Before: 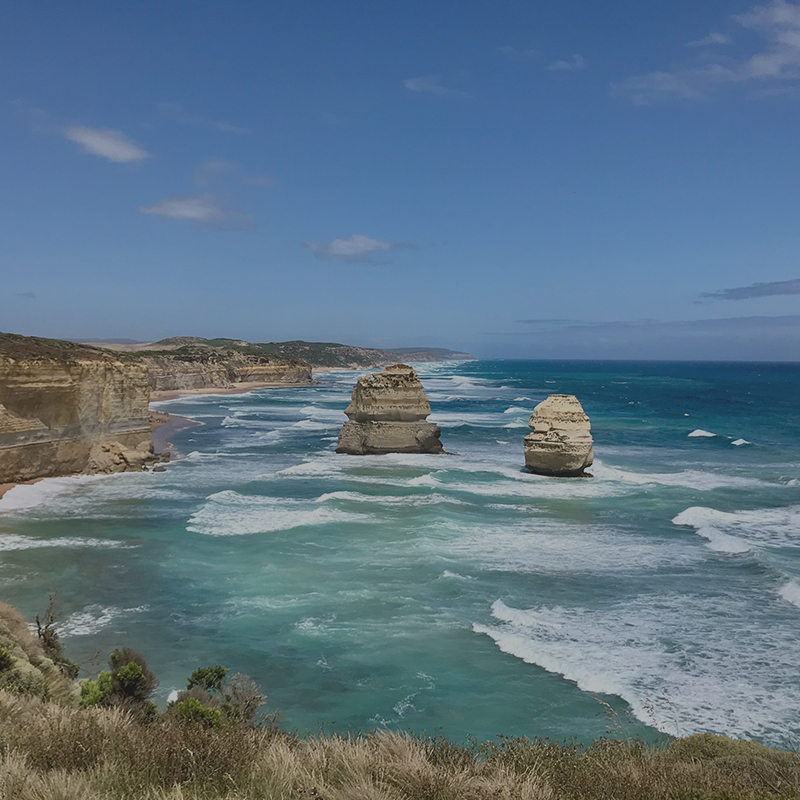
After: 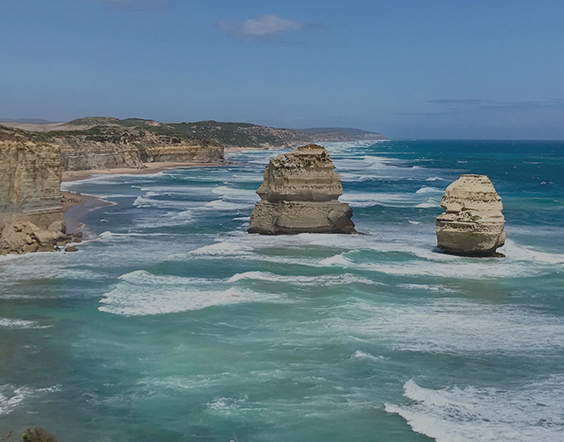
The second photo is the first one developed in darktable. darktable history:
crop: left 11.123%, top 27.61%, right 18.3%, bottom 17.034%
contrast brightness saturation: contrast 0.04, saturation 0.07
